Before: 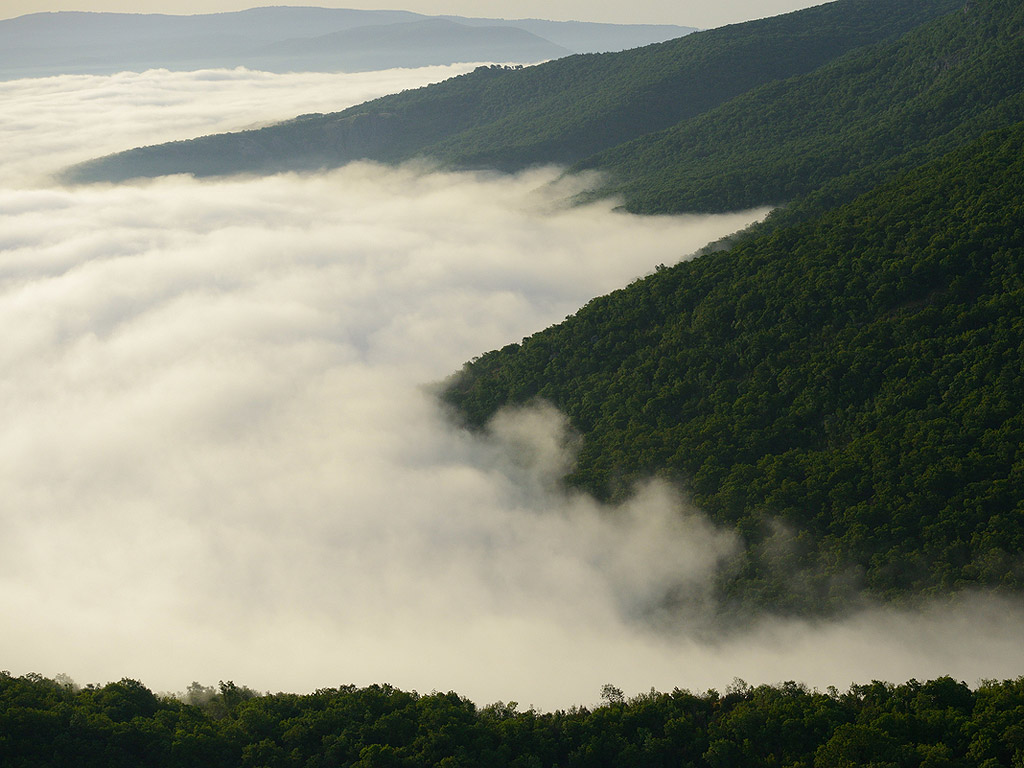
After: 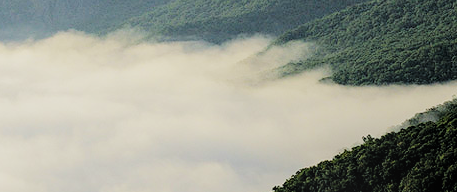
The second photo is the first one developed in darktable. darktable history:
local contrast: on, module defaults
crop: left 28.64%, top 16.832%, right 26.637%, bottom 58.055%
tone curve: curves: ch0 [(0, 0) (0.004, 0) (0.133, 0.076) (0.325, 0.362) (0.879, 0.885) (1, 1)], color space Lab, linked channels, preserve colors none
exposure: exposure 0.207 EV, compensate highlight preservation false
haze removal: compatibility mode true, adaptive false
filmic rgb: black relative exposure -7.65 EV, white relative exposure 4.56 EV, hardness 3.61, contrast 1.05
rgb levels: levels [[0.01, 0.419, 0.839], [0, 0.5, 1], [0, 0.5, 1]]
